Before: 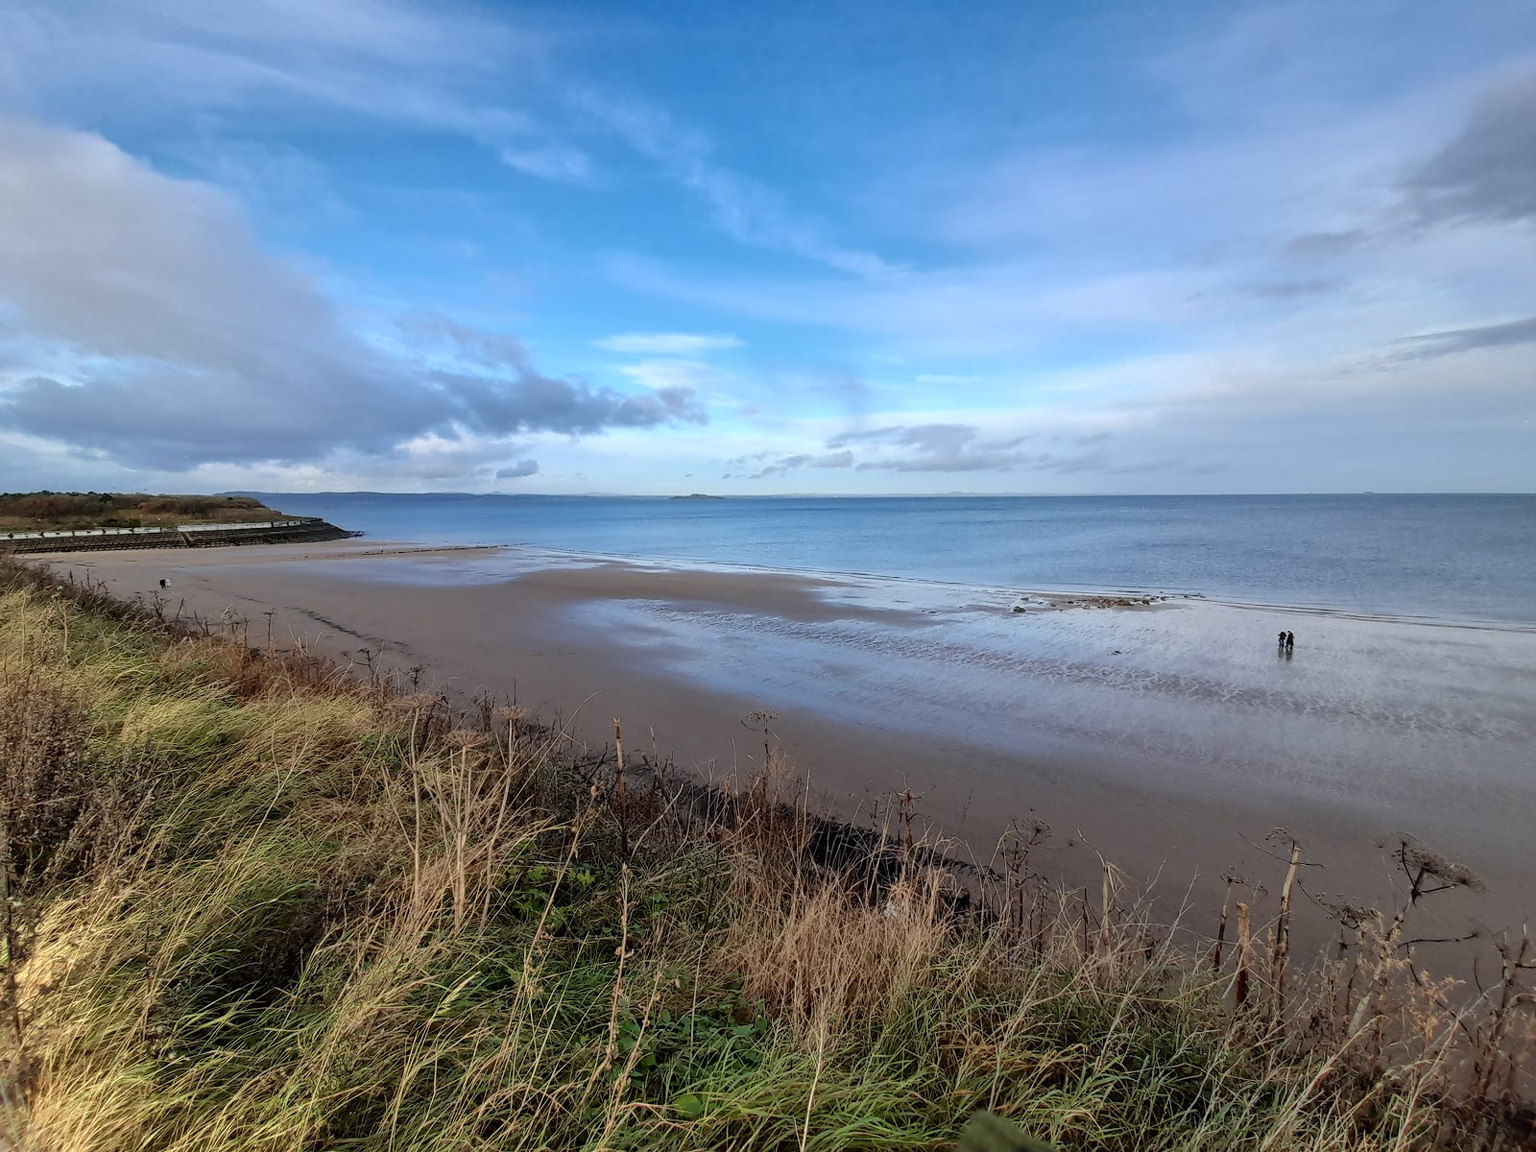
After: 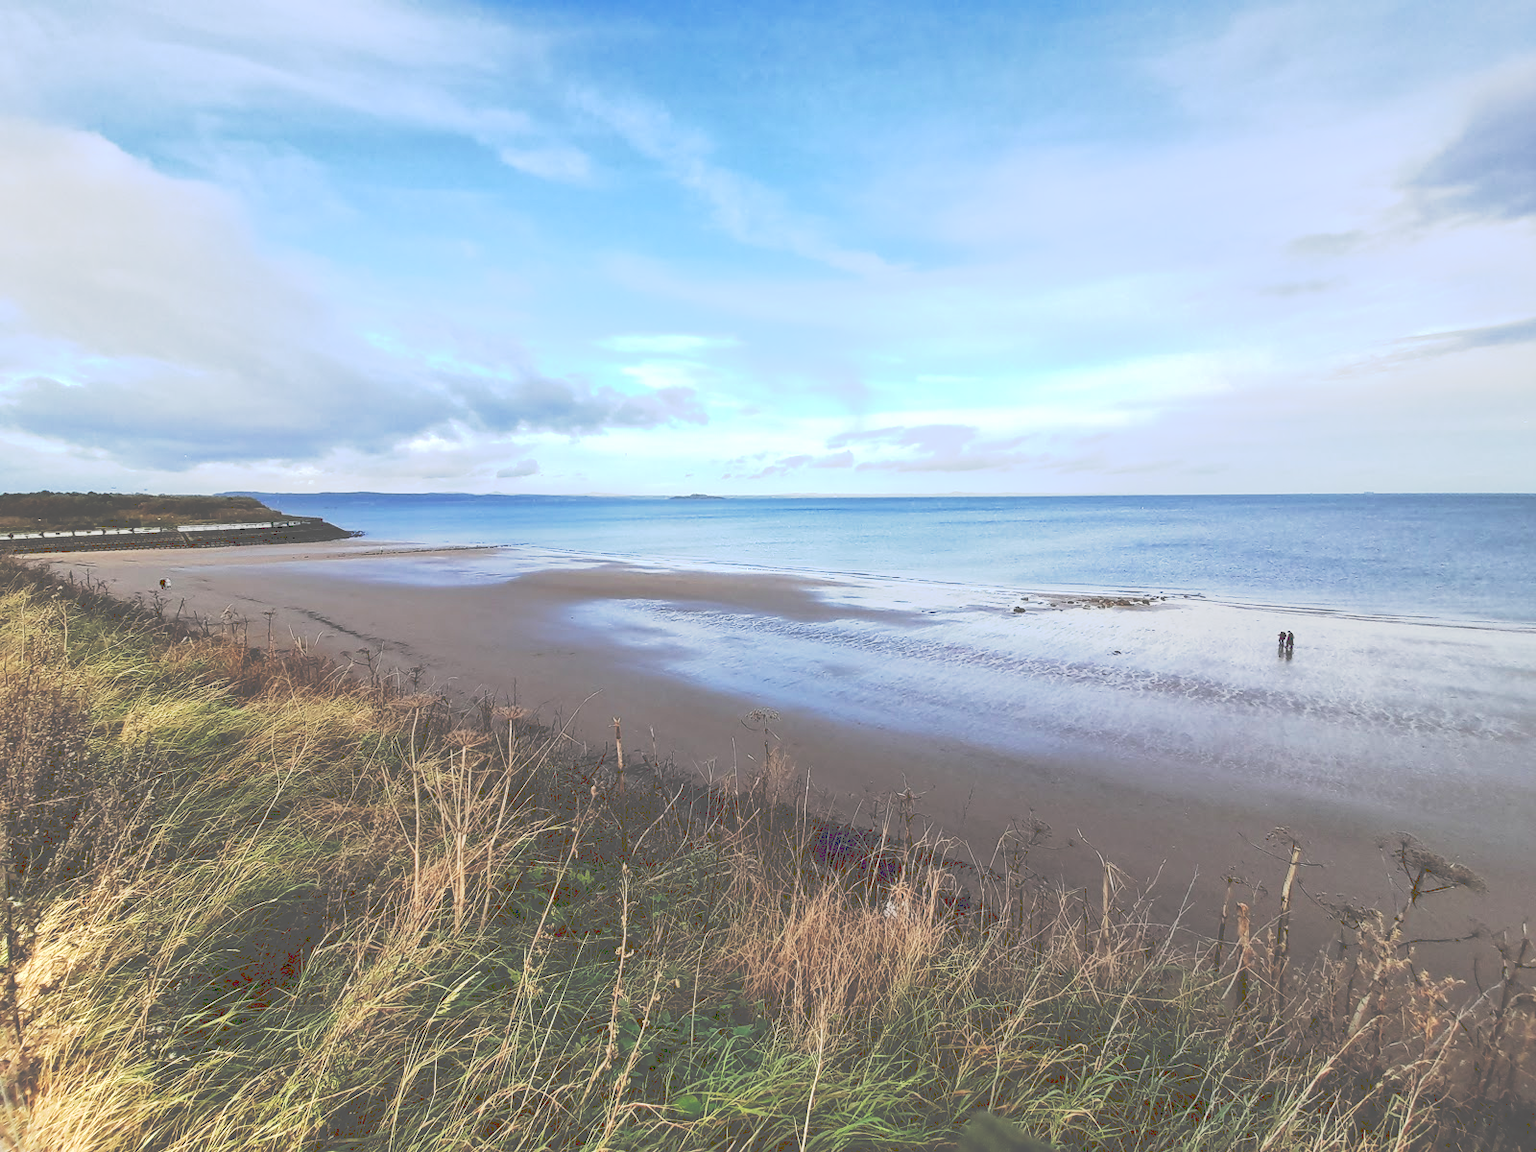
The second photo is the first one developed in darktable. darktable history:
tone curve: curves: ch0 [(0, 0) (0.003, 0.345) (0.011, 0.345) (0.025, 0.345) (0.044, 0.349) (0.069, 0.353) (0.1, 0.356) (0.136, 0.359) (0.177, 0.366) (0.224, 0.378) (0.277, 0.398) (0.335, 0.429) (0.399, 0.476) (0.468, 0.545) (0.543, 0.624) (0.623, 0.721) (0.709, 0.811) (0.801, 0.876) (0.898, 0.913) (1, 1)], preserve colors none
tone equalizer: -8 EV -0.386 EV, -7 EV -0.365 EV, -6 EV -0.342 EV, -5 EV -0.204 EV, -3 EV 0.19 EV, -2 EV 0.33 EV, -1 EV 0.406 EV, +0 EV 0.443 EV
